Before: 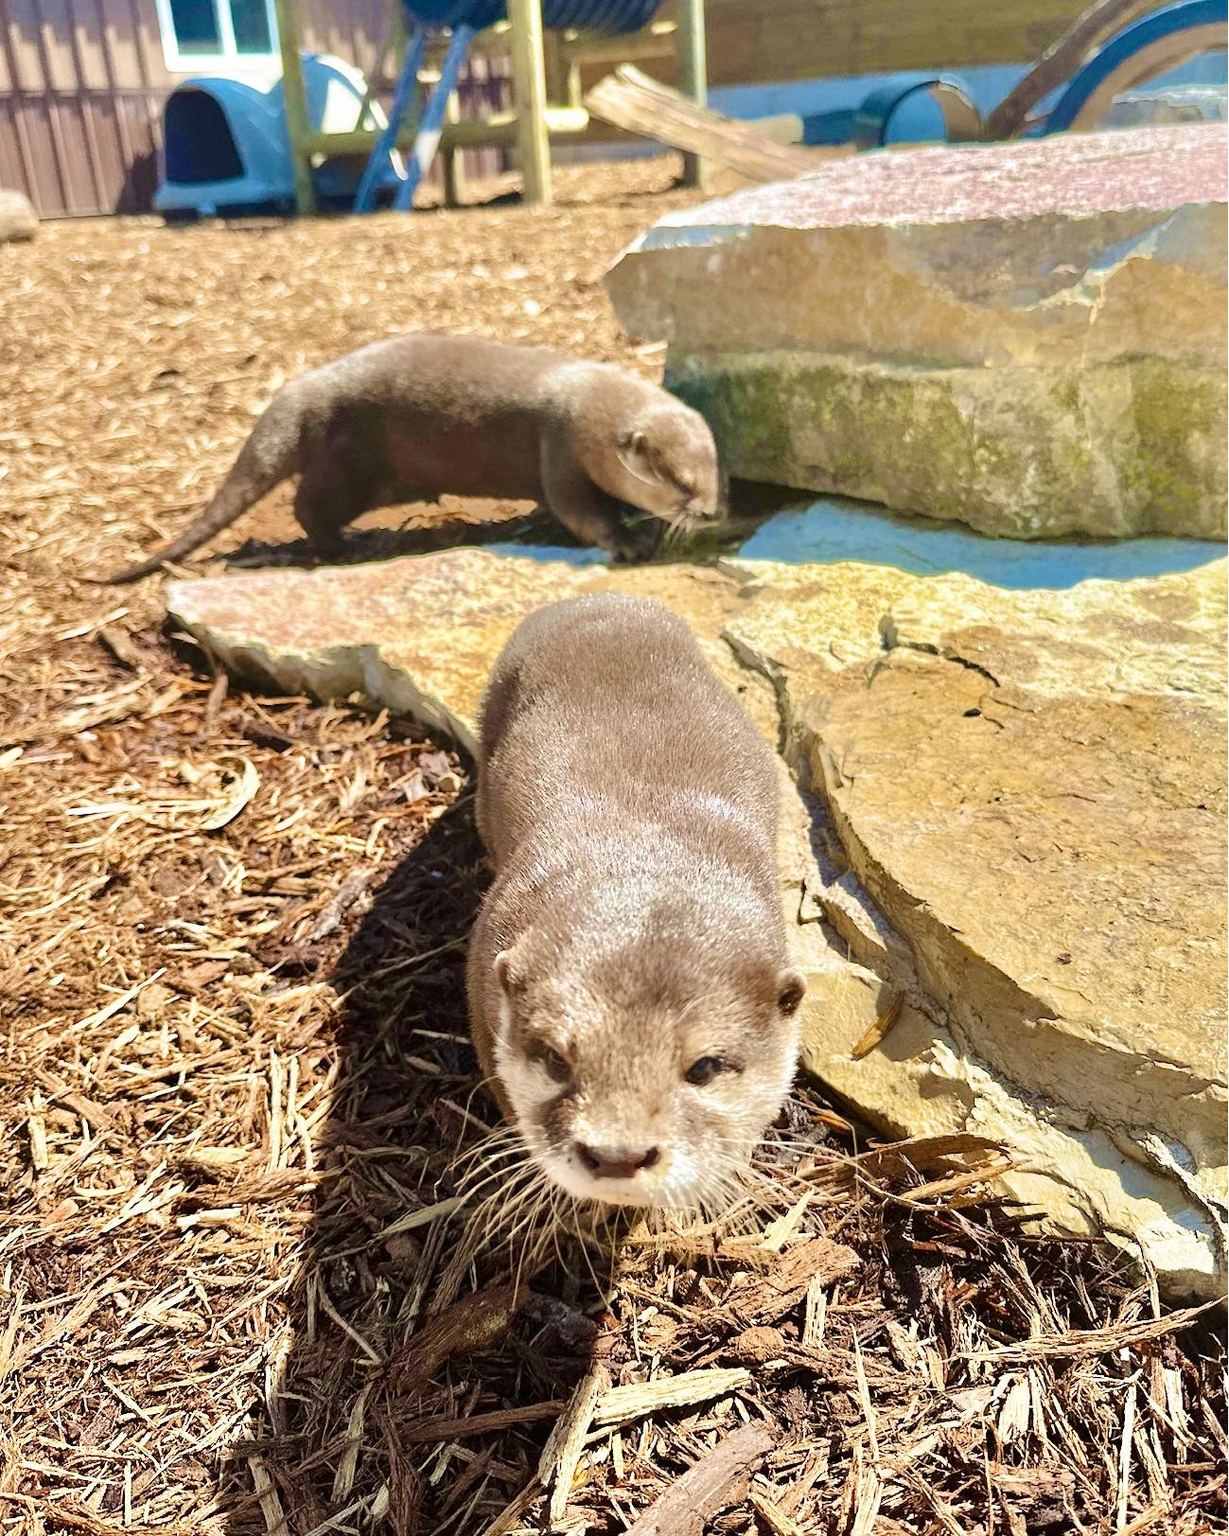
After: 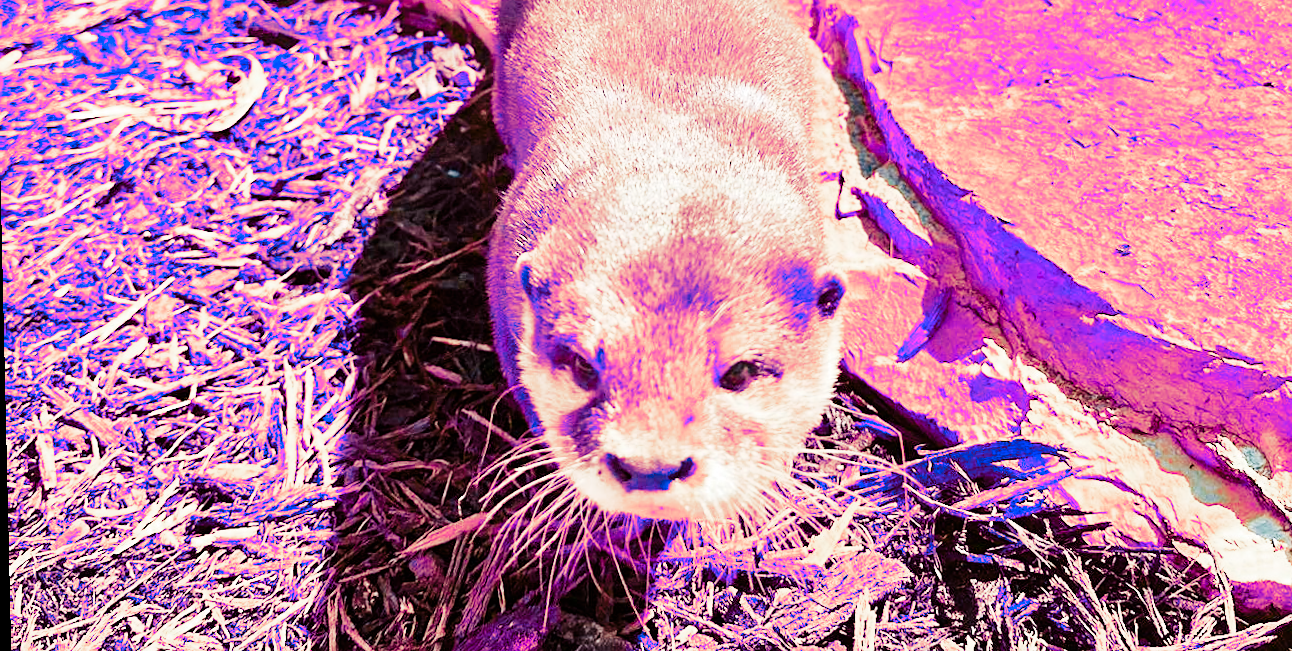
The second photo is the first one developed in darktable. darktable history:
color balance rgb: perceptual saturation grading › global saturation 30%, global vibrance 20%
color zones: curves: ch0 [(0.826, 0.353)]; ch1 [(0.242, 0.647) (0.889, 0.342)]; ch2 [(0.246, 0.089) (0.969, 0.068)]
local contrast: mode bilateral grid, contrast 100, coarseness 100, detail 108%, midtone range 0.2
sharpen: amount 0.2
crop: top 45.551%, bottom 12.262%
rotate and perspective: rotation -1.32°, lens shift (horizontal) -0.031, crop left 0.015, crop right 0.985, crop top 0.047, crop bottom 0.982
base curve: curves: ch0 [(0, 0) (0, 0.001) (0.001, 0.001) (0.004, 0.002) (0.007, 0.004) (0.015, 0.013) (0.033, 0.045) (0.052, 0.096) (0.075, 0.17) (0.099, 0.241) (0.163, 0.42) (0.219, 0.55) (0.259, 0.616) (0.327, 0.722) (0.365, 0.765) (0.522, 0.873) (0.547, 0.881) (0.689, 0.919) (0.826, 0.952) (1, 1)], preserve colors none
